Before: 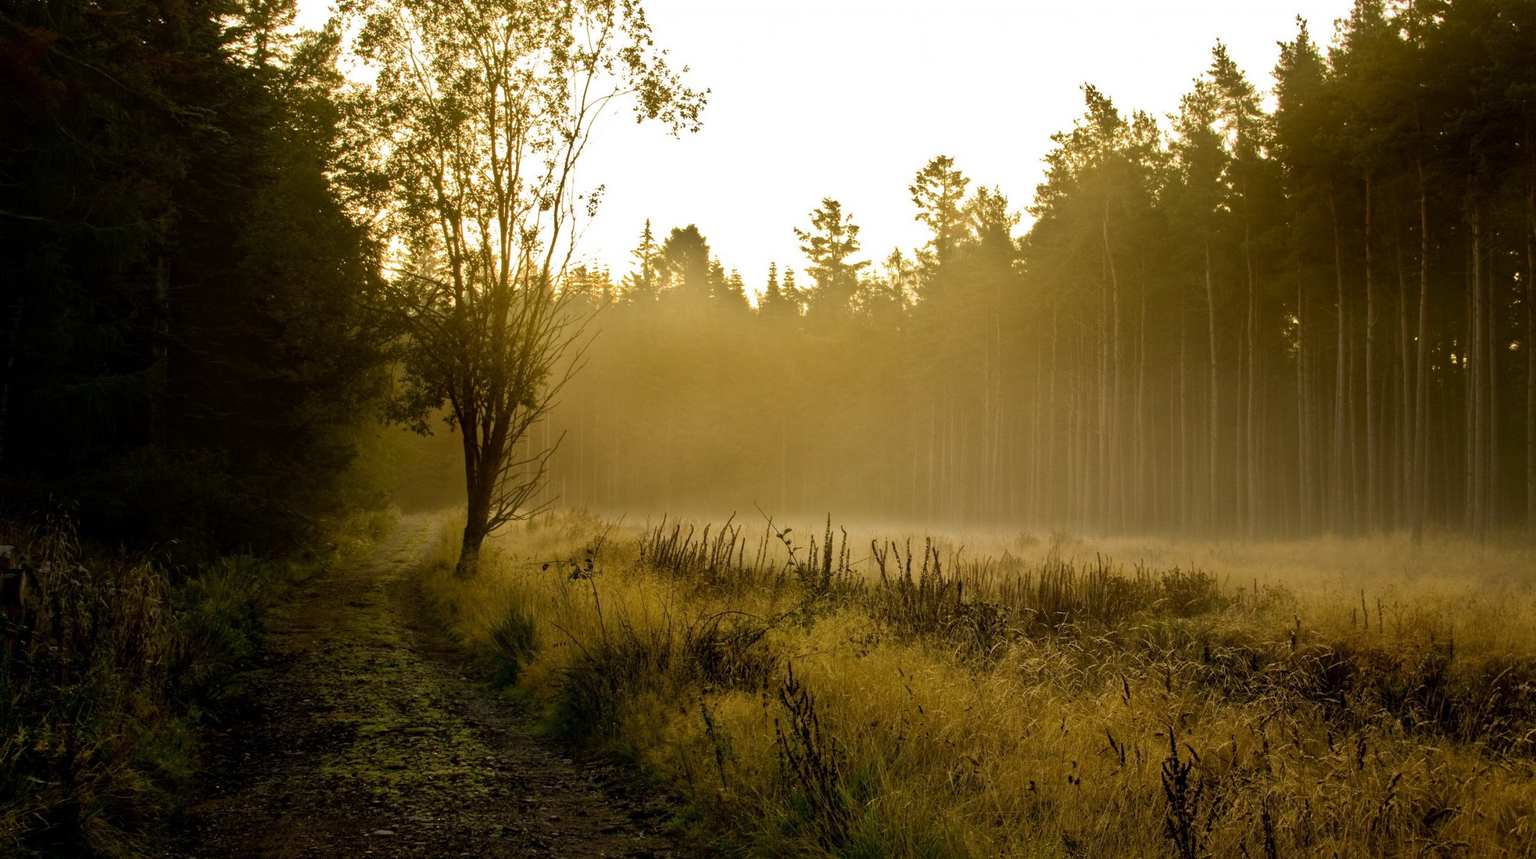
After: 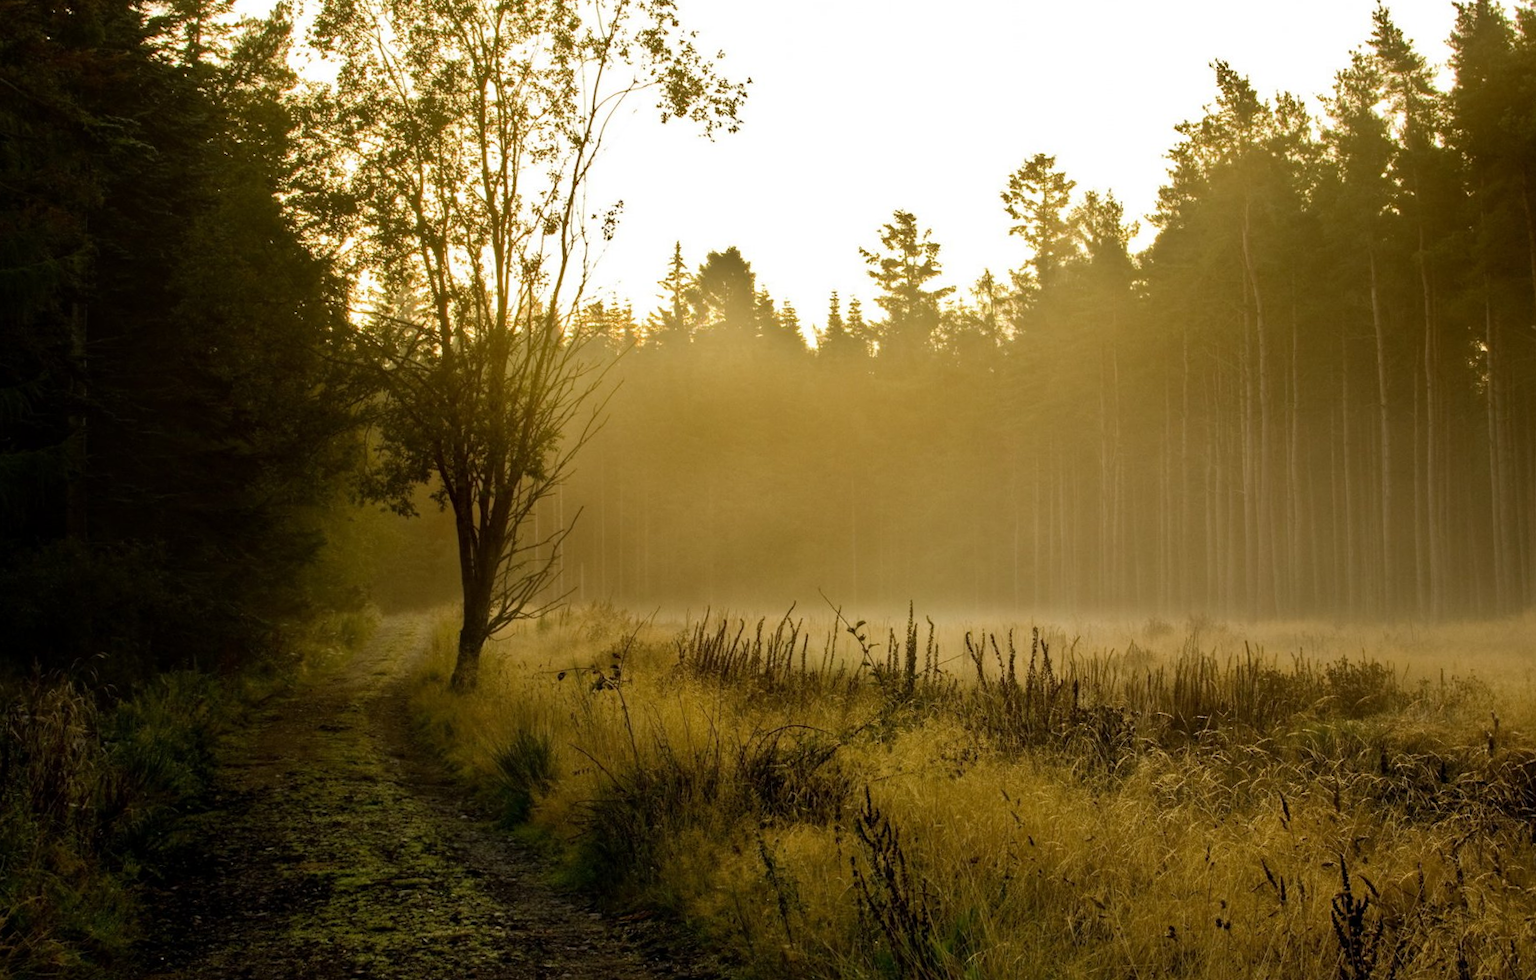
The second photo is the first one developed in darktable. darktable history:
crop and rotate: angle 1.42°, left 4.335%, top 1.135%, right 11.418%, bottom 2.643%
